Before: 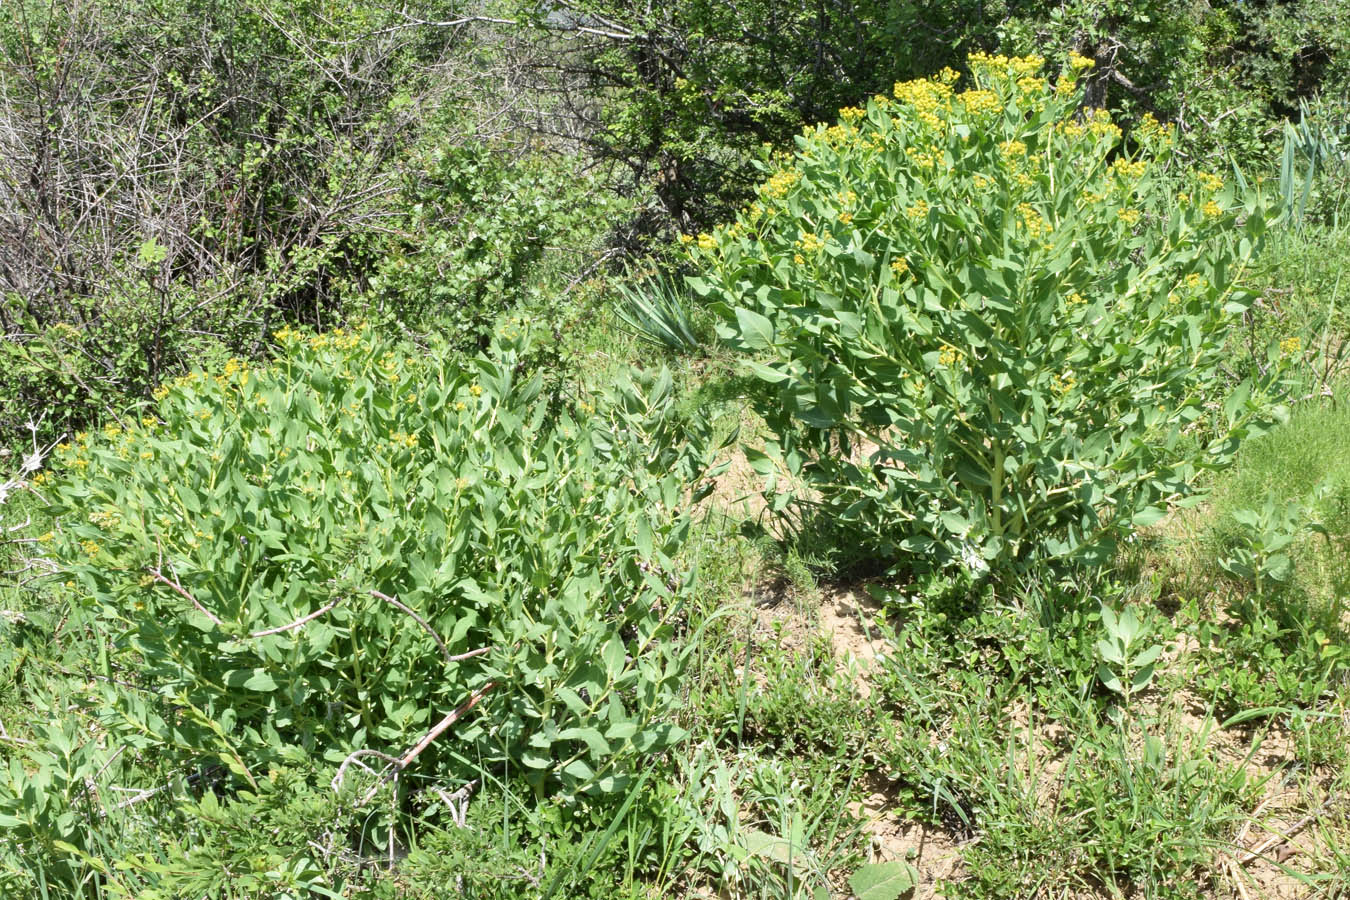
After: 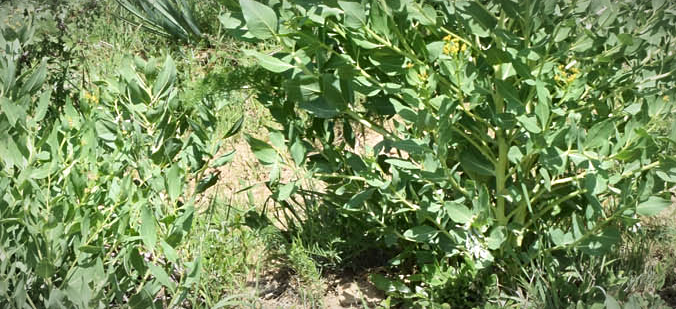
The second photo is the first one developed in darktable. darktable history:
vignetting: fall-off start 81.03%, fall-off radius 61.41%, automatic ratio true, width/height ratio 1.42, unbound false
sharpen: amount 0.209
crop: left 36.755%, top 34.454%, right 13.121%, bottom 31.122%
